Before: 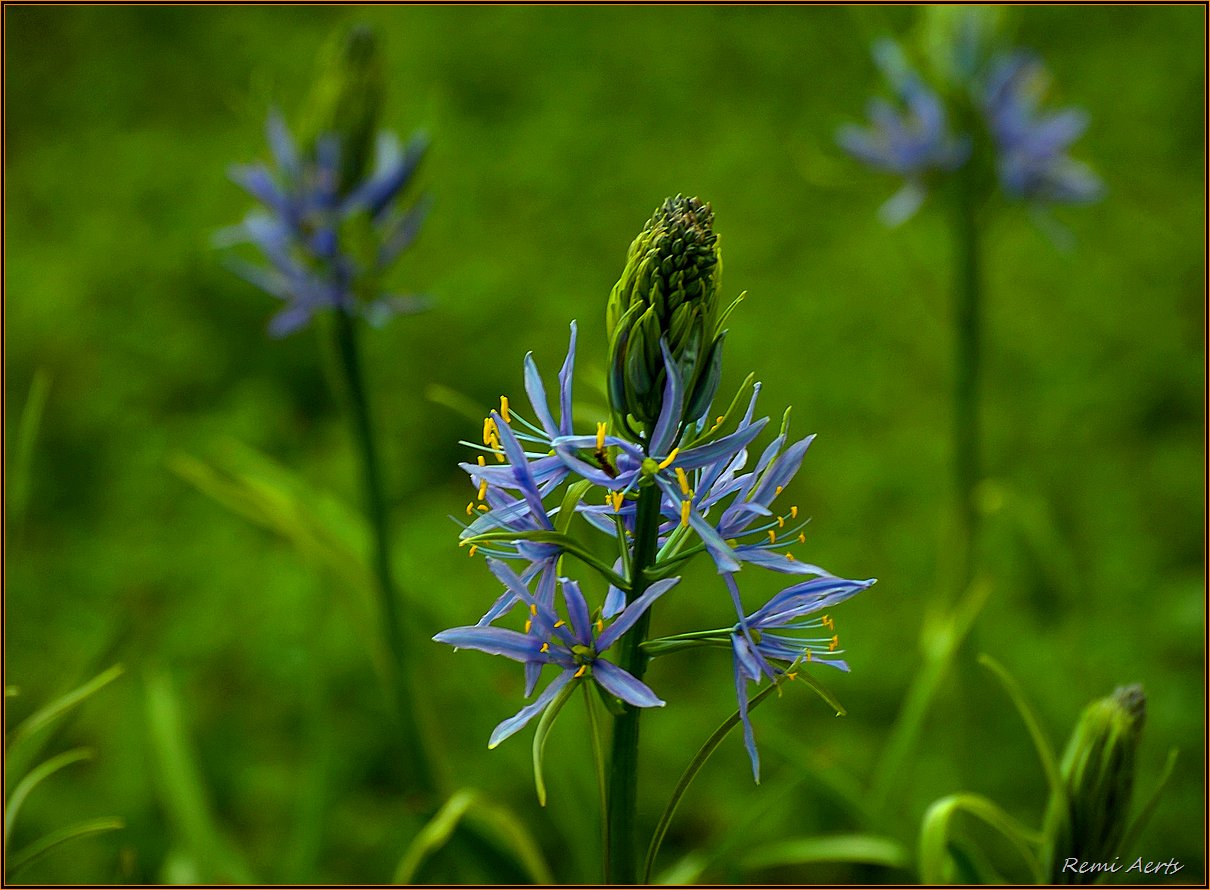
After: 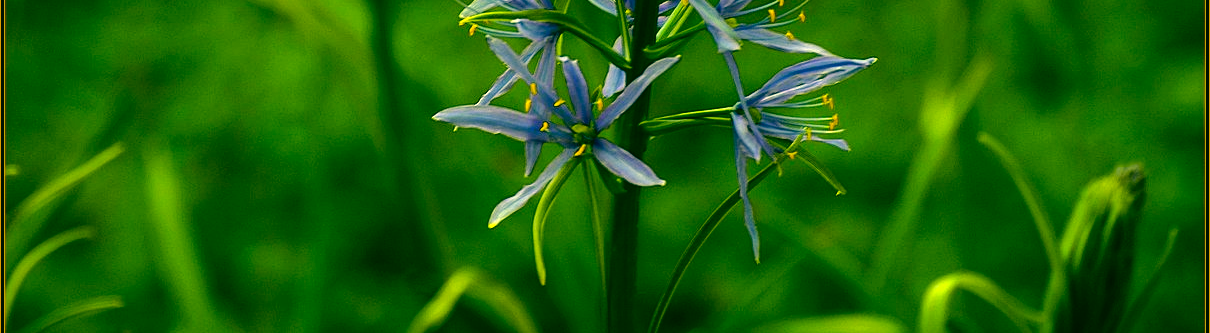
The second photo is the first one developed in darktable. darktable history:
color correction: highlights a* 5.69, highlights b* 33.3, shadows a* -25.37, shadows b* 3.96
tone equalizer: -8 EV -0.446 EV, -7 EV -0.386 EV, -6 EV -0.332 EV, -5 EV -0.213 EV, -3 EV 0.241 EV, -2 EV 0.308 EV, -1 EV 0.385 EV, +0 EV 0.406 EV, edges refinement/feathering 500, mask exposure compensation -1.57 EV, preserve details no
base curve: preserve colors none
crop and rotate: top 58.592%, bottom 3.971%
